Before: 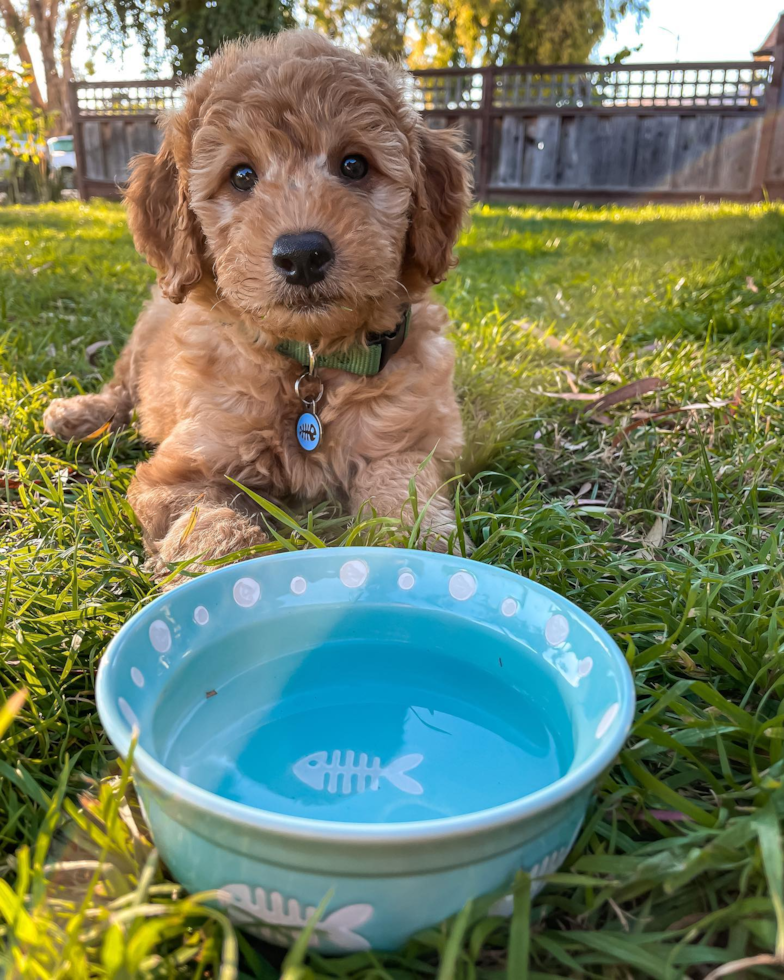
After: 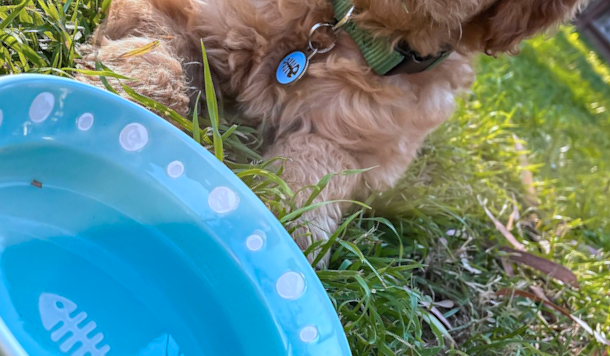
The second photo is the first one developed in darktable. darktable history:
color calibration: x 0.37, y 0.382, temperature 4314.07 K
crop and rotate: angle -45.08°, top 16.021%, right 0.97%, bottom 11.703%
